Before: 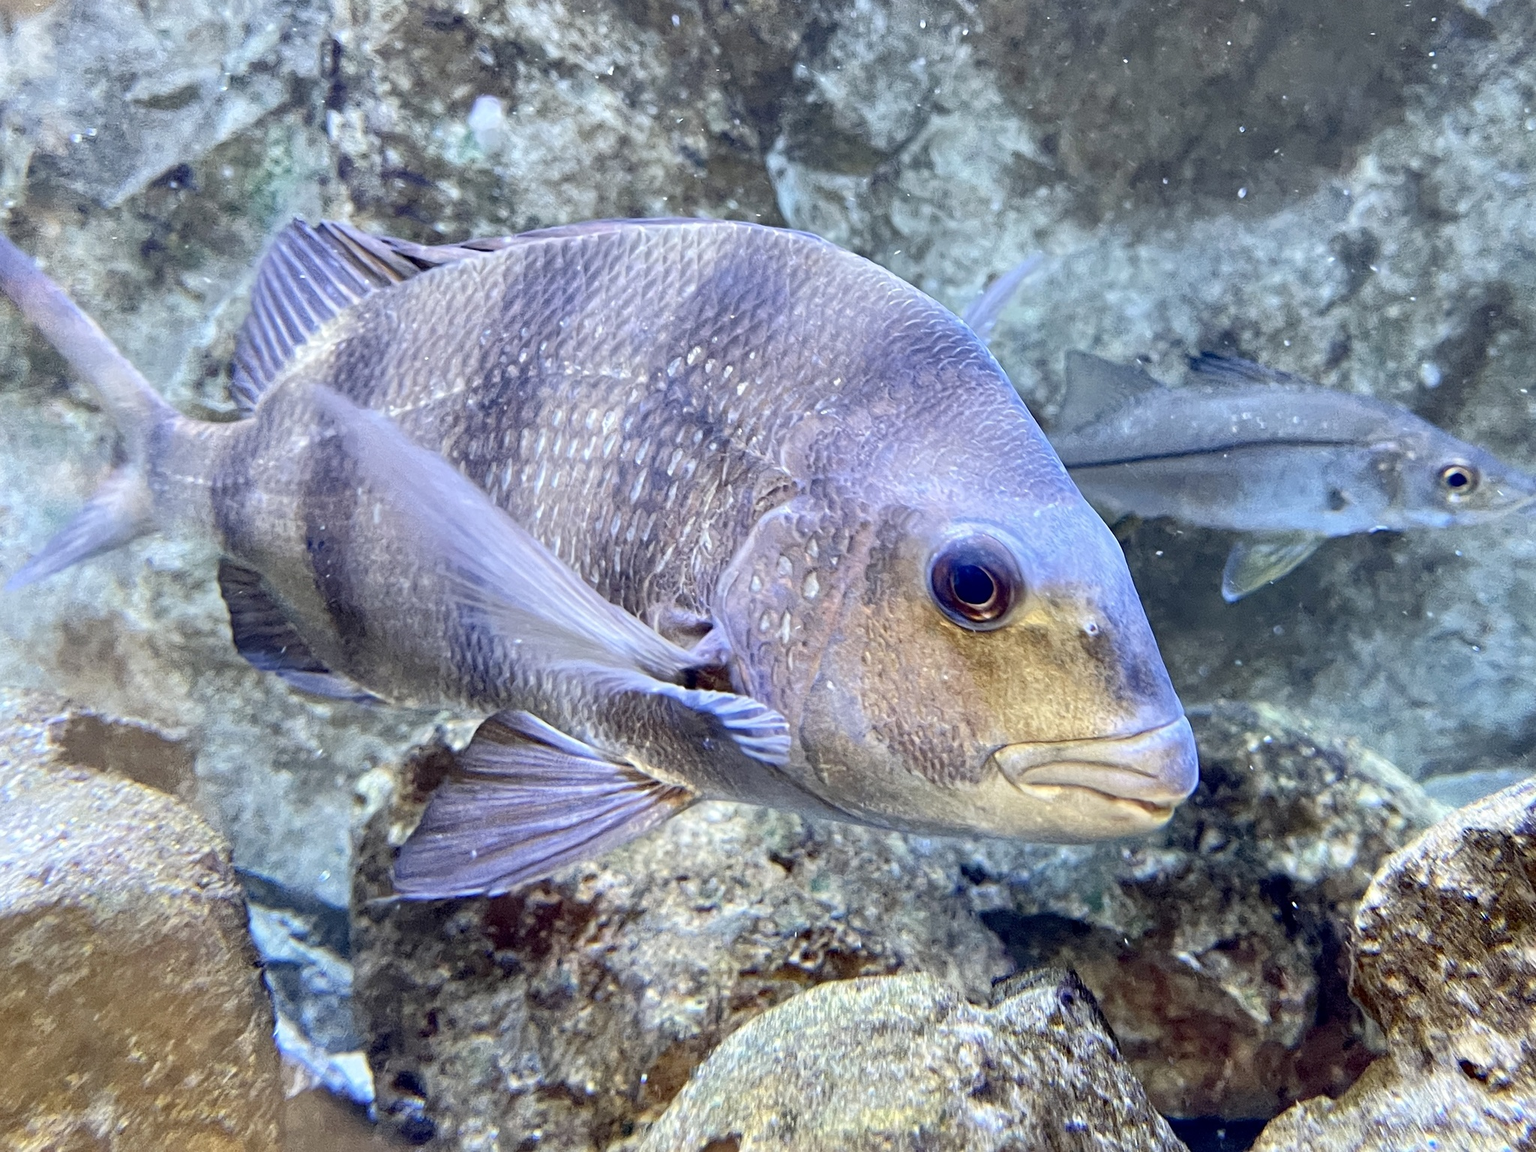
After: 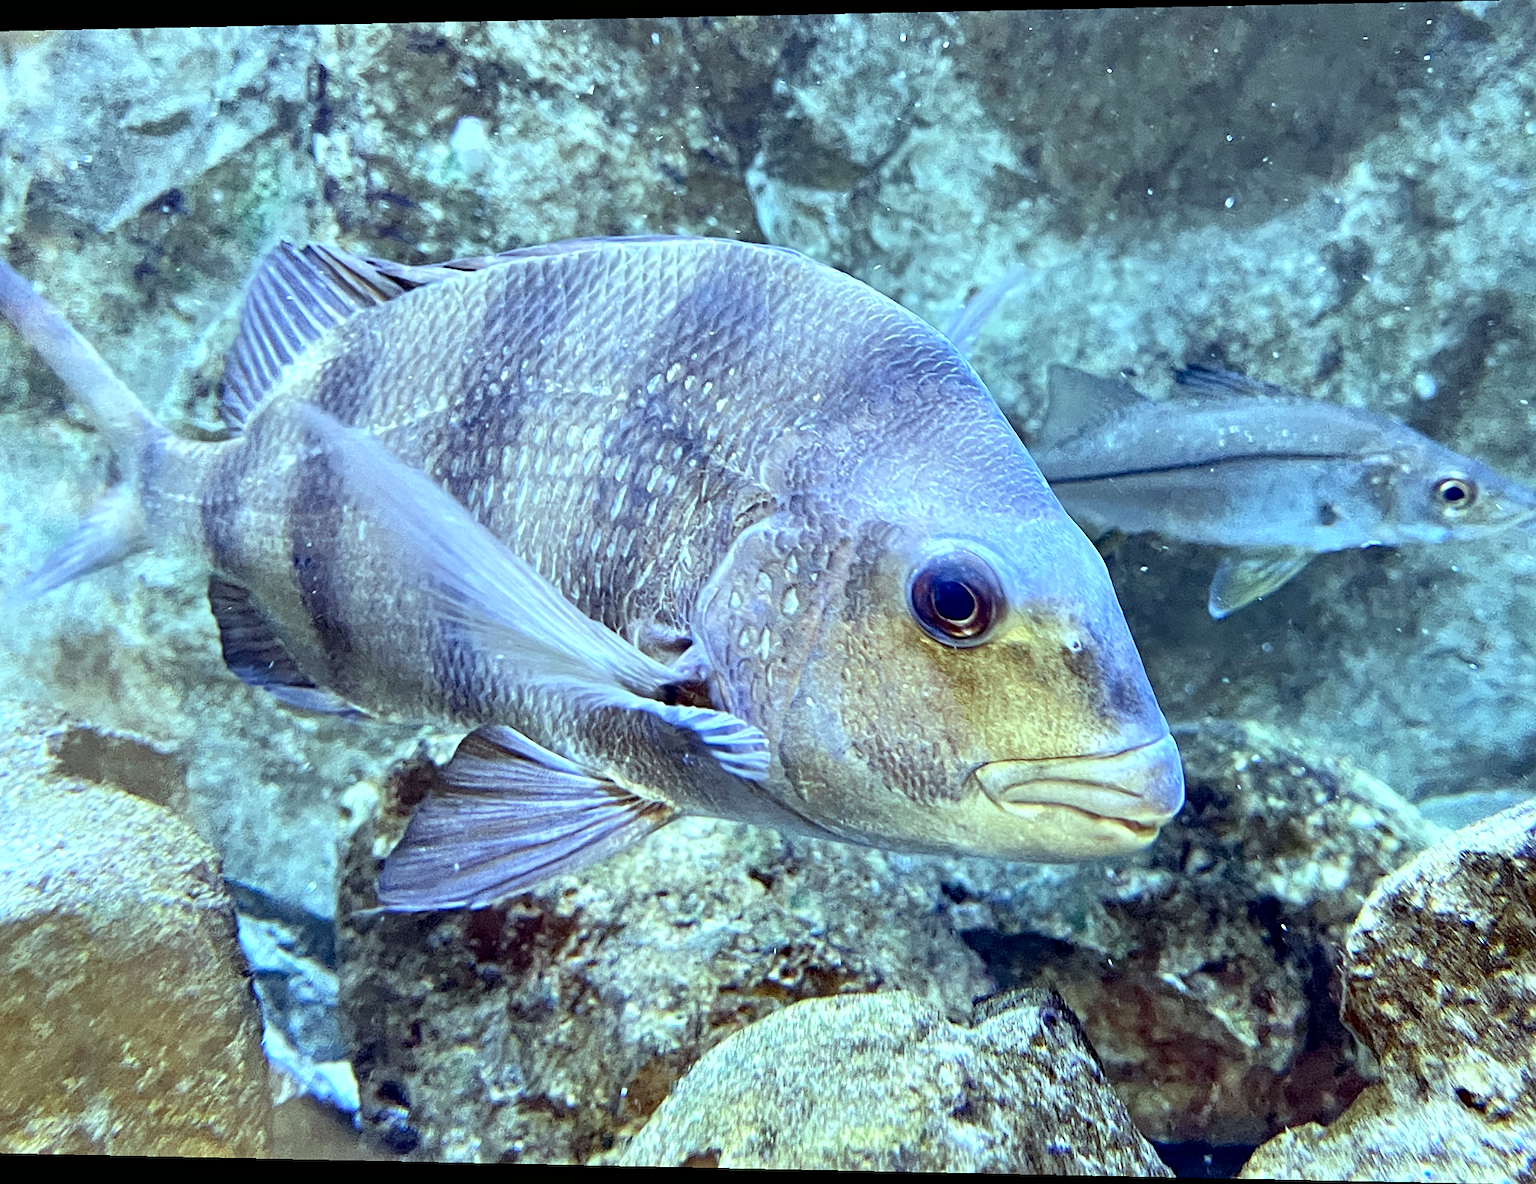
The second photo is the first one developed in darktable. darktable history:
color balance: mode lift, gamma, gain (sRGB), lift [0.997, 0.979, 1.021, 1.011], gamma [1, 1.084, 0.916, 0.998], gain [1, 0.87, 1.13, 1.101], contrast 4.55%, contrast fulcrum 38.24%, output saturation 104.09%
contrast equalizer: y [[0.5, 0.504, 0.515, 0.527, 0.535, 0.534], [0.5 ×6], [0.491, 0.387, 0.179, 0.068, 0.068, 0.068], [0 ×5, 0.023], [0 ×6]]
rotate and perspective: lens shift (horizontal) -0.055, automatic cropping off
sharpen: amount 0.2
